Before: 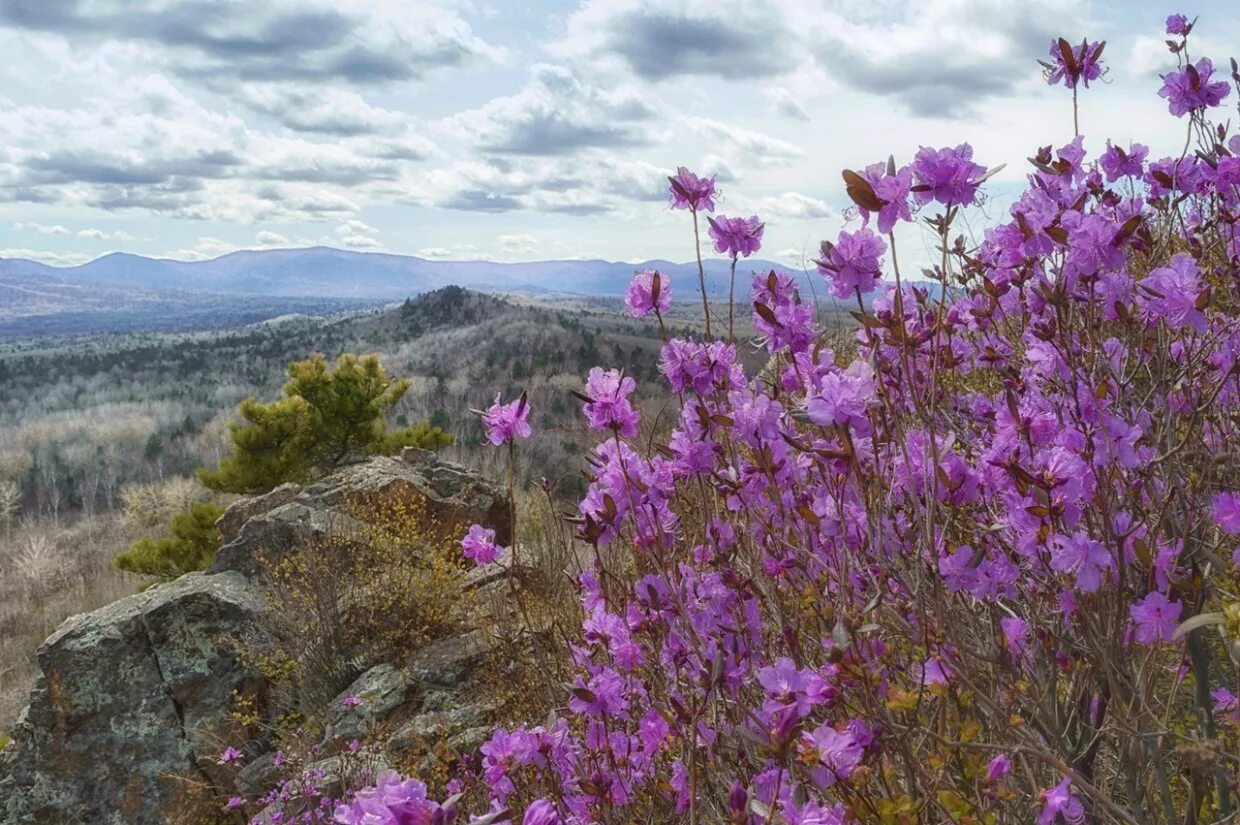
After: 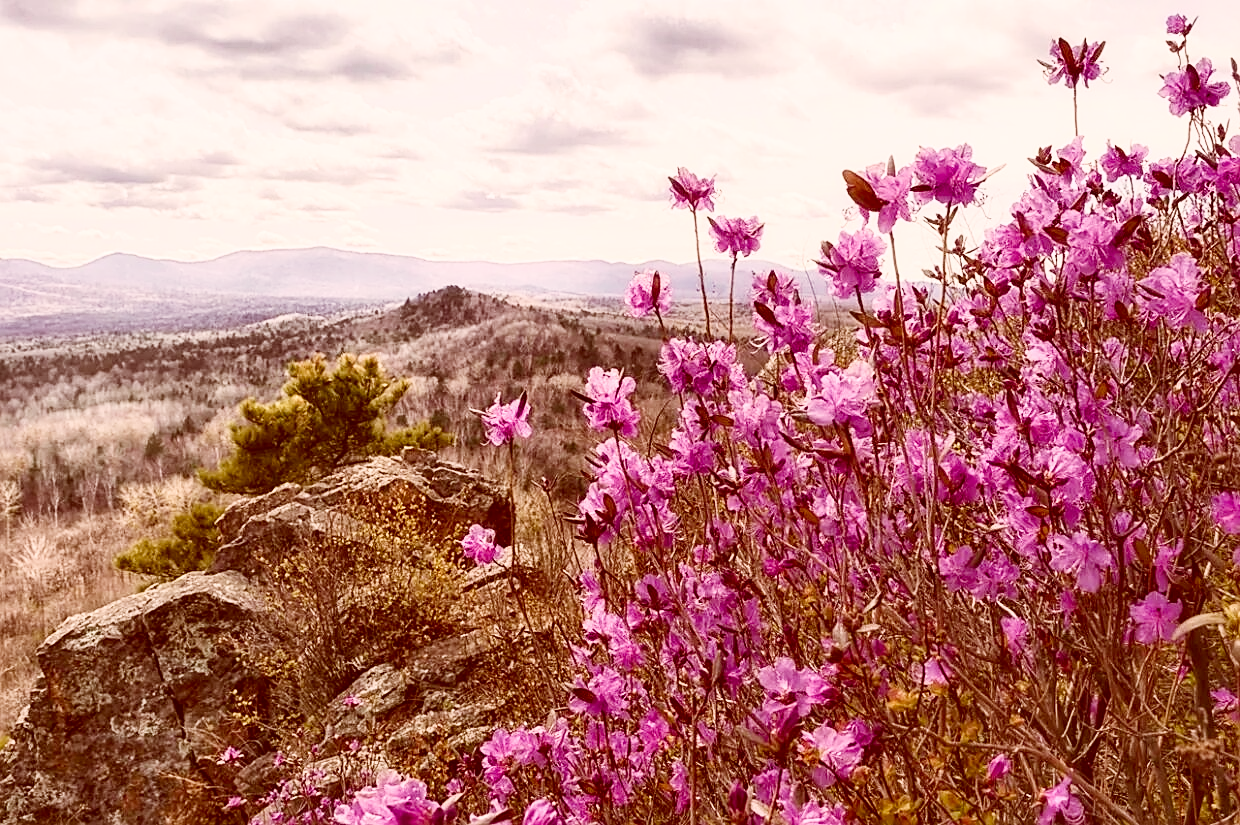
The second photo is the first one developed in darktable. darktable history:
tone equalizer: on, module defaults
sharpen: on, module defaults
contrast brightness saturation: contrast 0.24, brightness 0.09
color correction: highlights a* 9.03, highlights b* 8.71, shadows a* 40, shadows b* 40, saturation 0.8
tone curve: curves: ch0 [(0, 0) (0.004, 0.001) (0.02, 0.008) (0.218, 0.218) (0.664, 0.774) (0.832, 0.914) (1, 1)], preserve colors none
